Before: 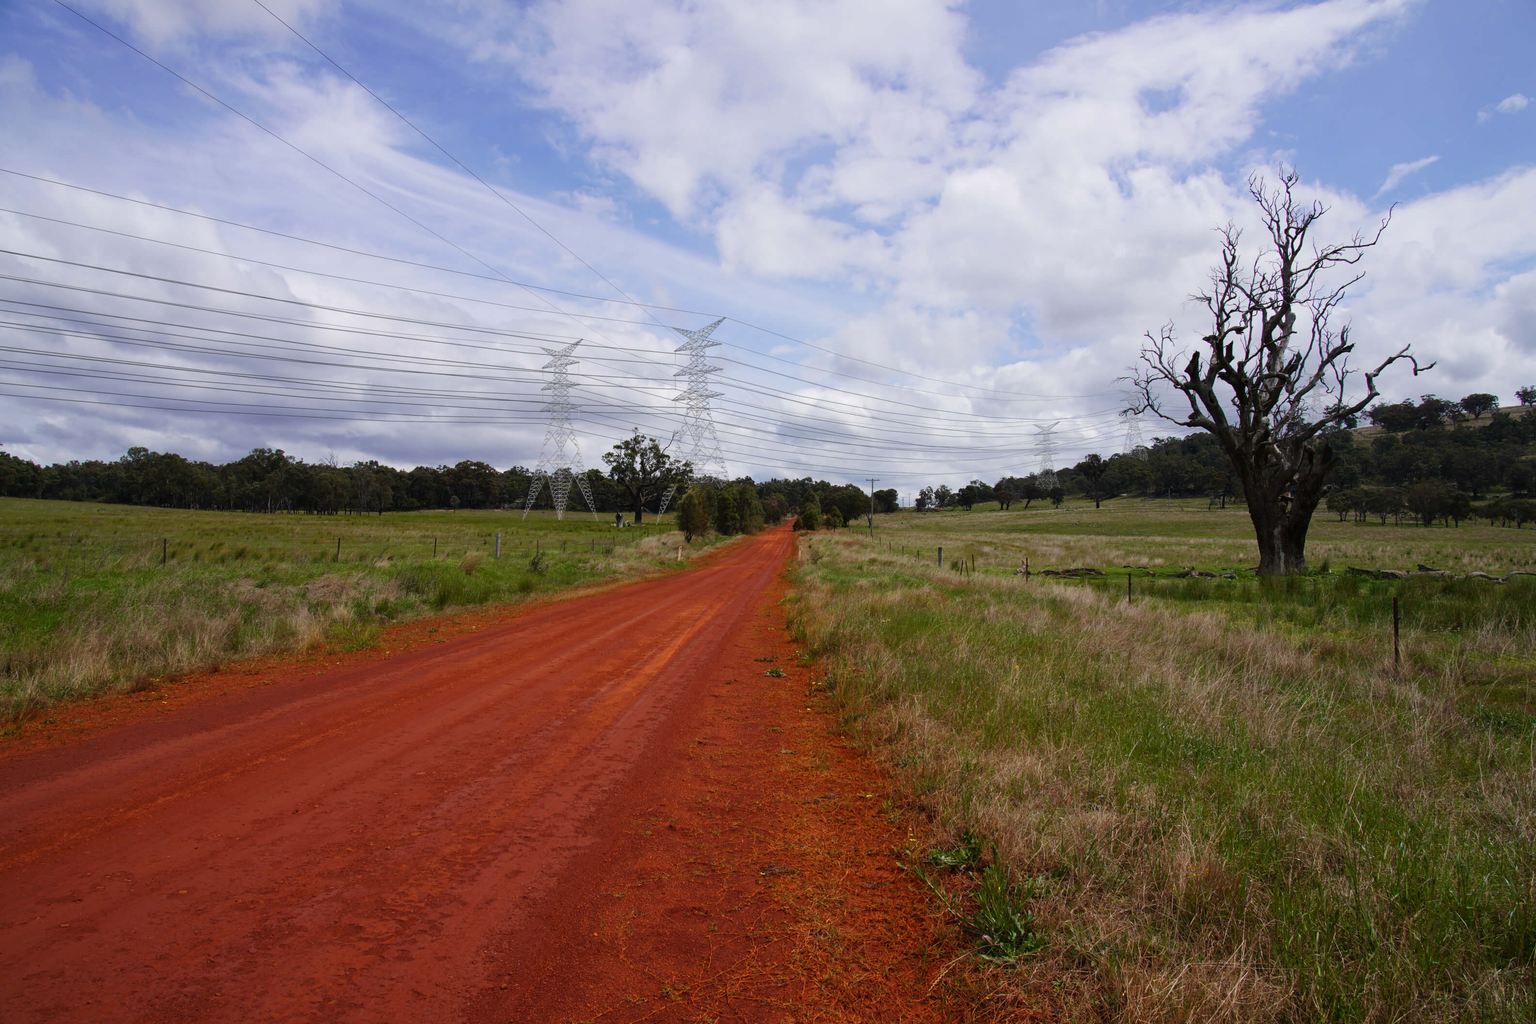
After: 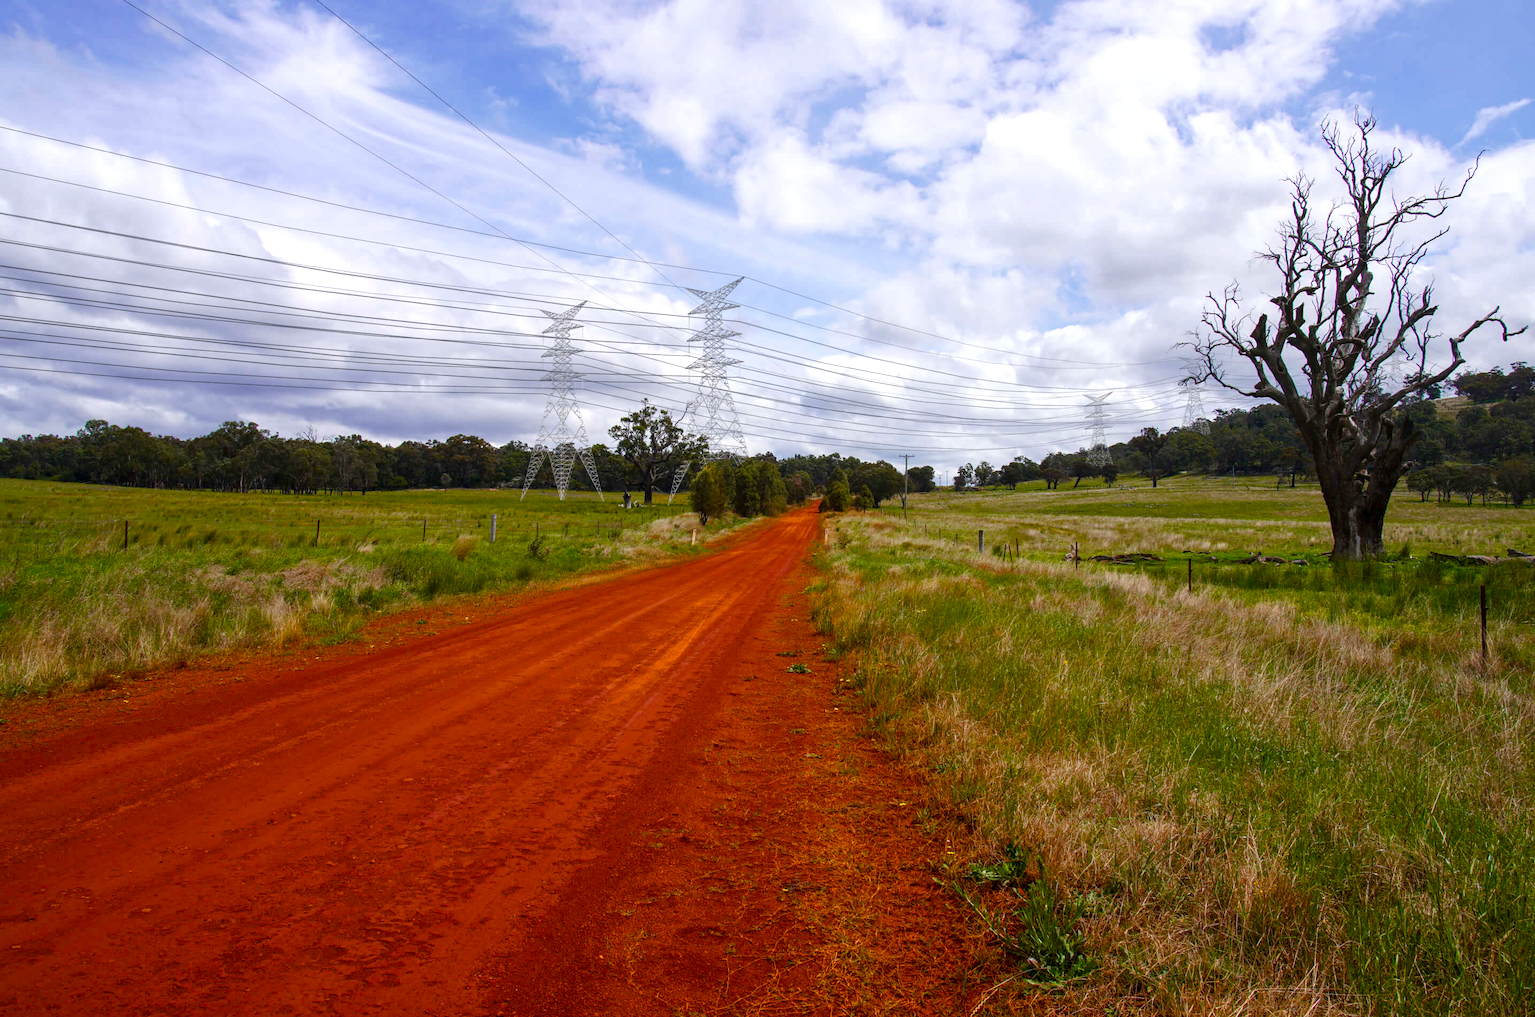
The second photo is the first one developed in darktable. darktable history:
crop: left 3.3%, top 6.512%, right 5.975%, bottom 3.327%
color balance rgb: perceptual saturation grading › global saturation 46.158%, perceptual saturation grading › highlights -49.555%, perceptual saturation grading › shadows 29.976%, perceptual brilliance grading › global brilliance 11.696%
local contrast: on, module defaults
